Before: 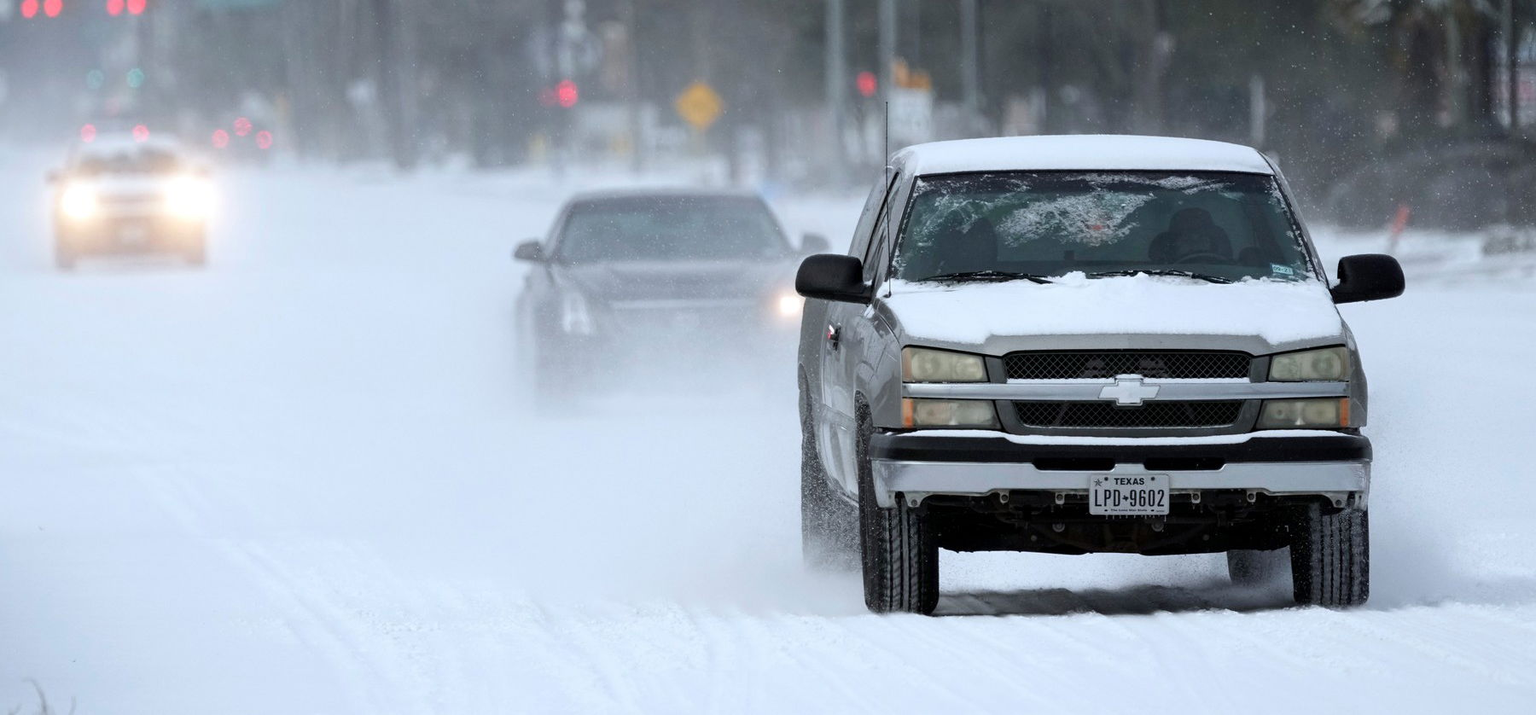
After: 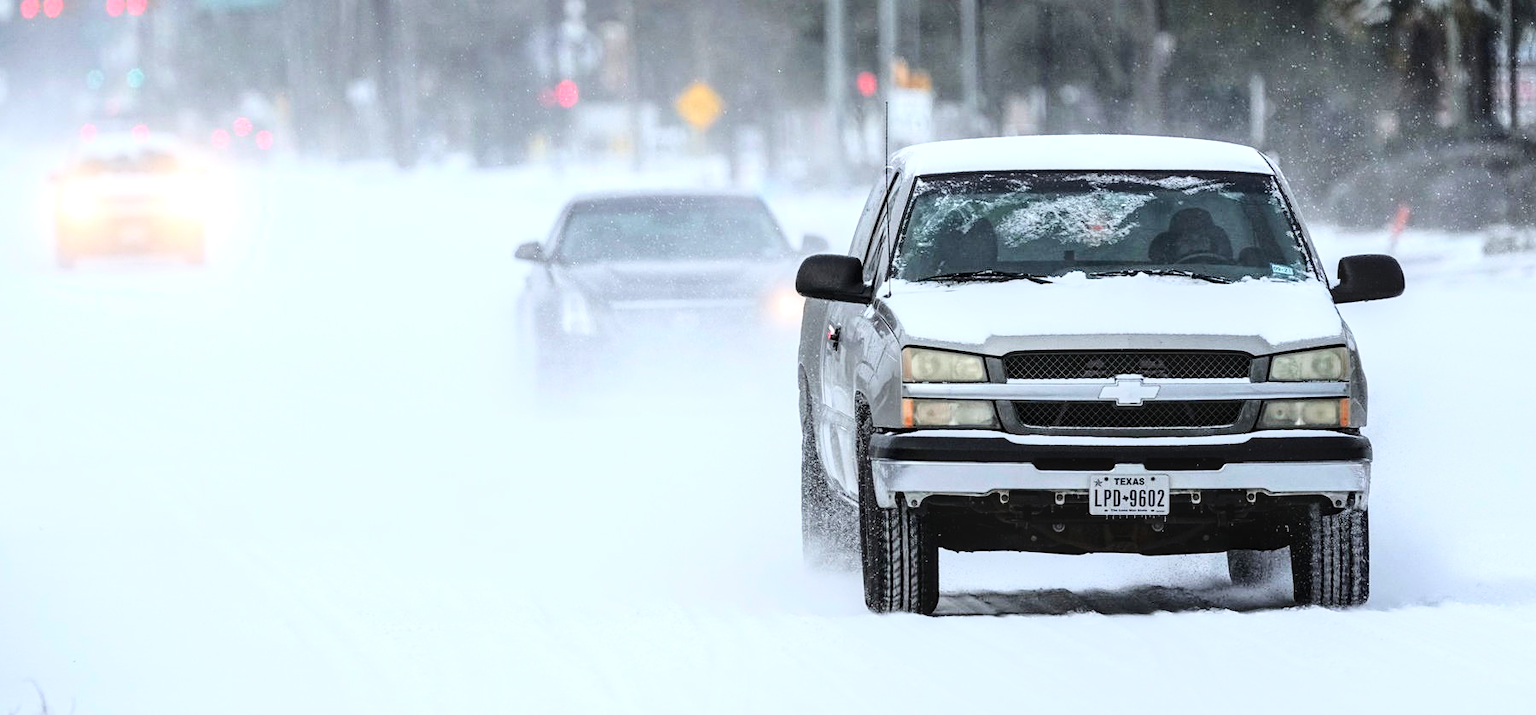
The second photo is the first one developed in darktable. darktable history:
base curve: curves: ch0 [(0, 0) (0.032, 0.037) (0.105, 0.228) (0.435, 0.76) (0.856, 0.983) (1, 1)]
local contrast: detail 130%
sharpen: amount 0.205
